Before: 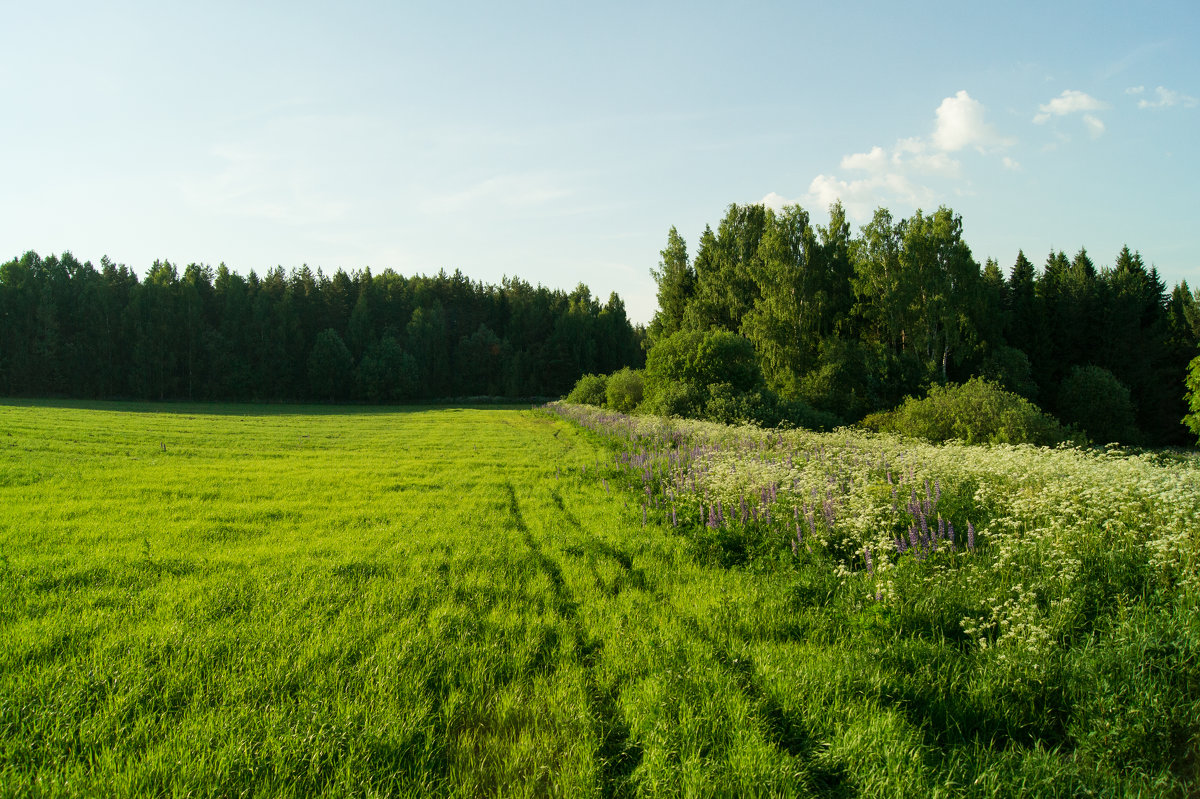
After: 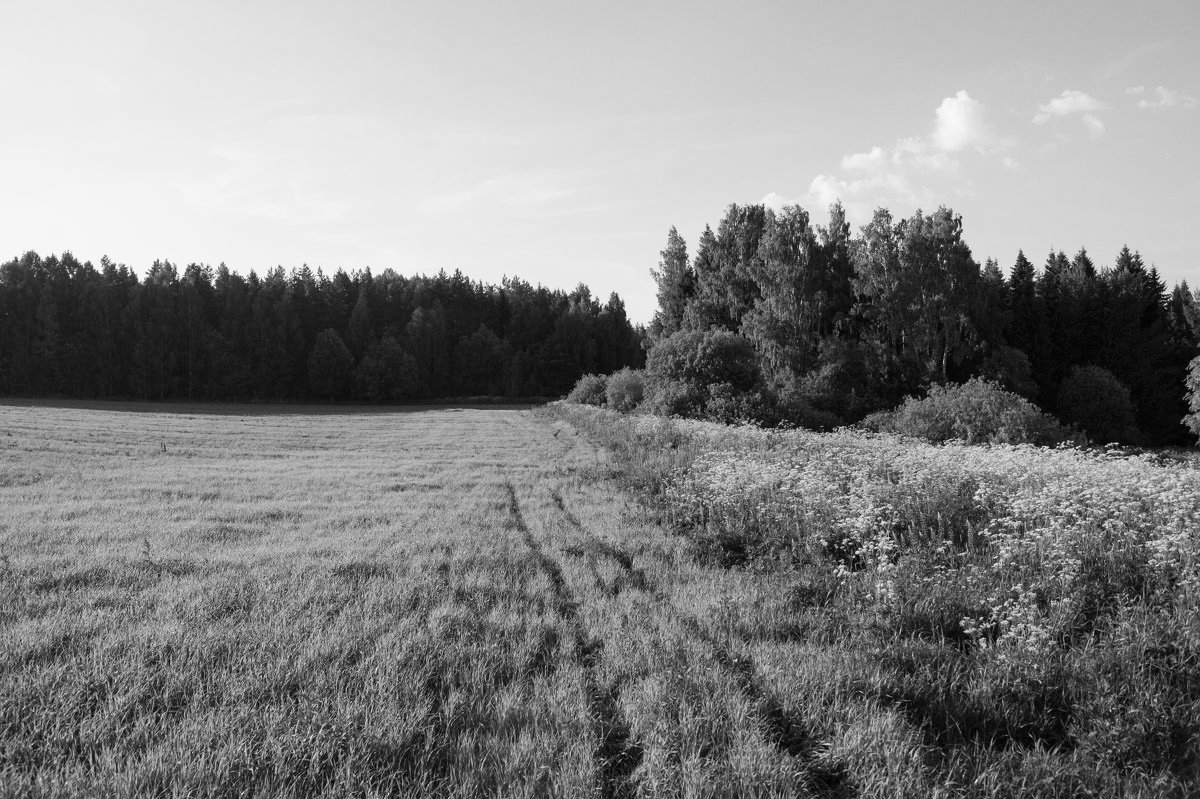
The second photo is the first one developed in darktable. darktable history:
color zones: curves: ch2 [(0, 0.5) (0.084, 0.497) (0.323, 0.335) (0.4, 0.497) (1, 0.5)], process mode strong
contrast brightness saturation: saturation -1
velvia: on, module defaults
